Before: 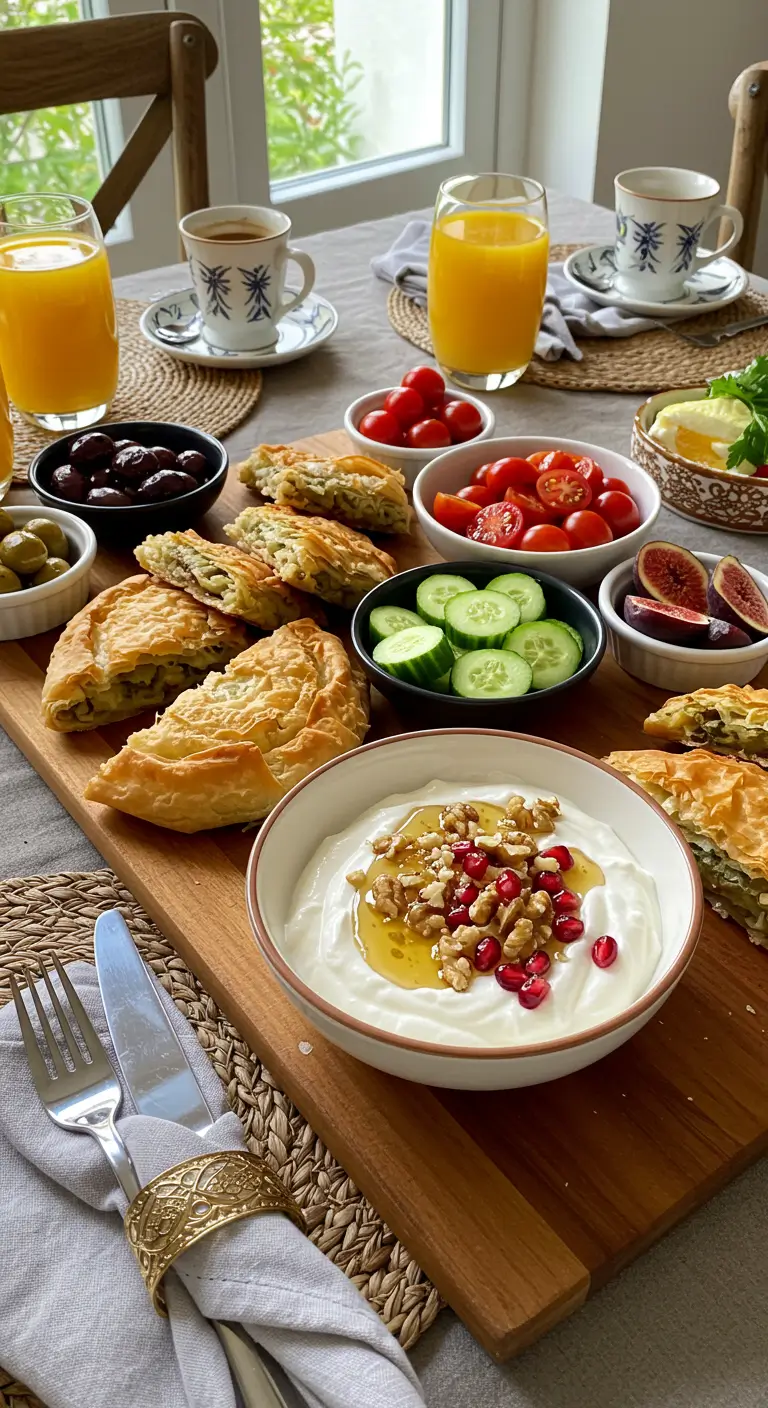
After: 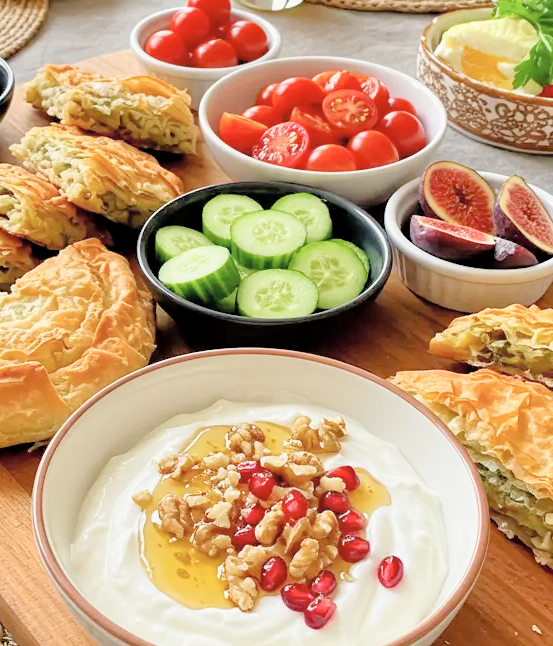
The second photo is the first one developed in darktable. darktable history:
tone equalizer: -7 EV 0.15 EV, -6 EV 0.6 EV, -5 EV 1.15 EV, -4 EV 1.33 EV, -3 EV 1.15 EV, -2 EV 0.6 EV, -1 EV 0.15 EV, mask exposure compensation -0.5 EV
filmic rgb: hardness 4.17, contrast 0.921
local contrast: highlights 100%, shadows 100%, detail 120%, midtone range 0.2
exposure: black level correction 0, exposure 0.5 EV, compensate highlight preservation false
crop and rotate: left 27.938%, top 27.046%, bottom 27.046%
contrast brightness saturation: brightness 0.13
shadows and highlights: shadows 0, highlights 40
white balance: emerald 1
